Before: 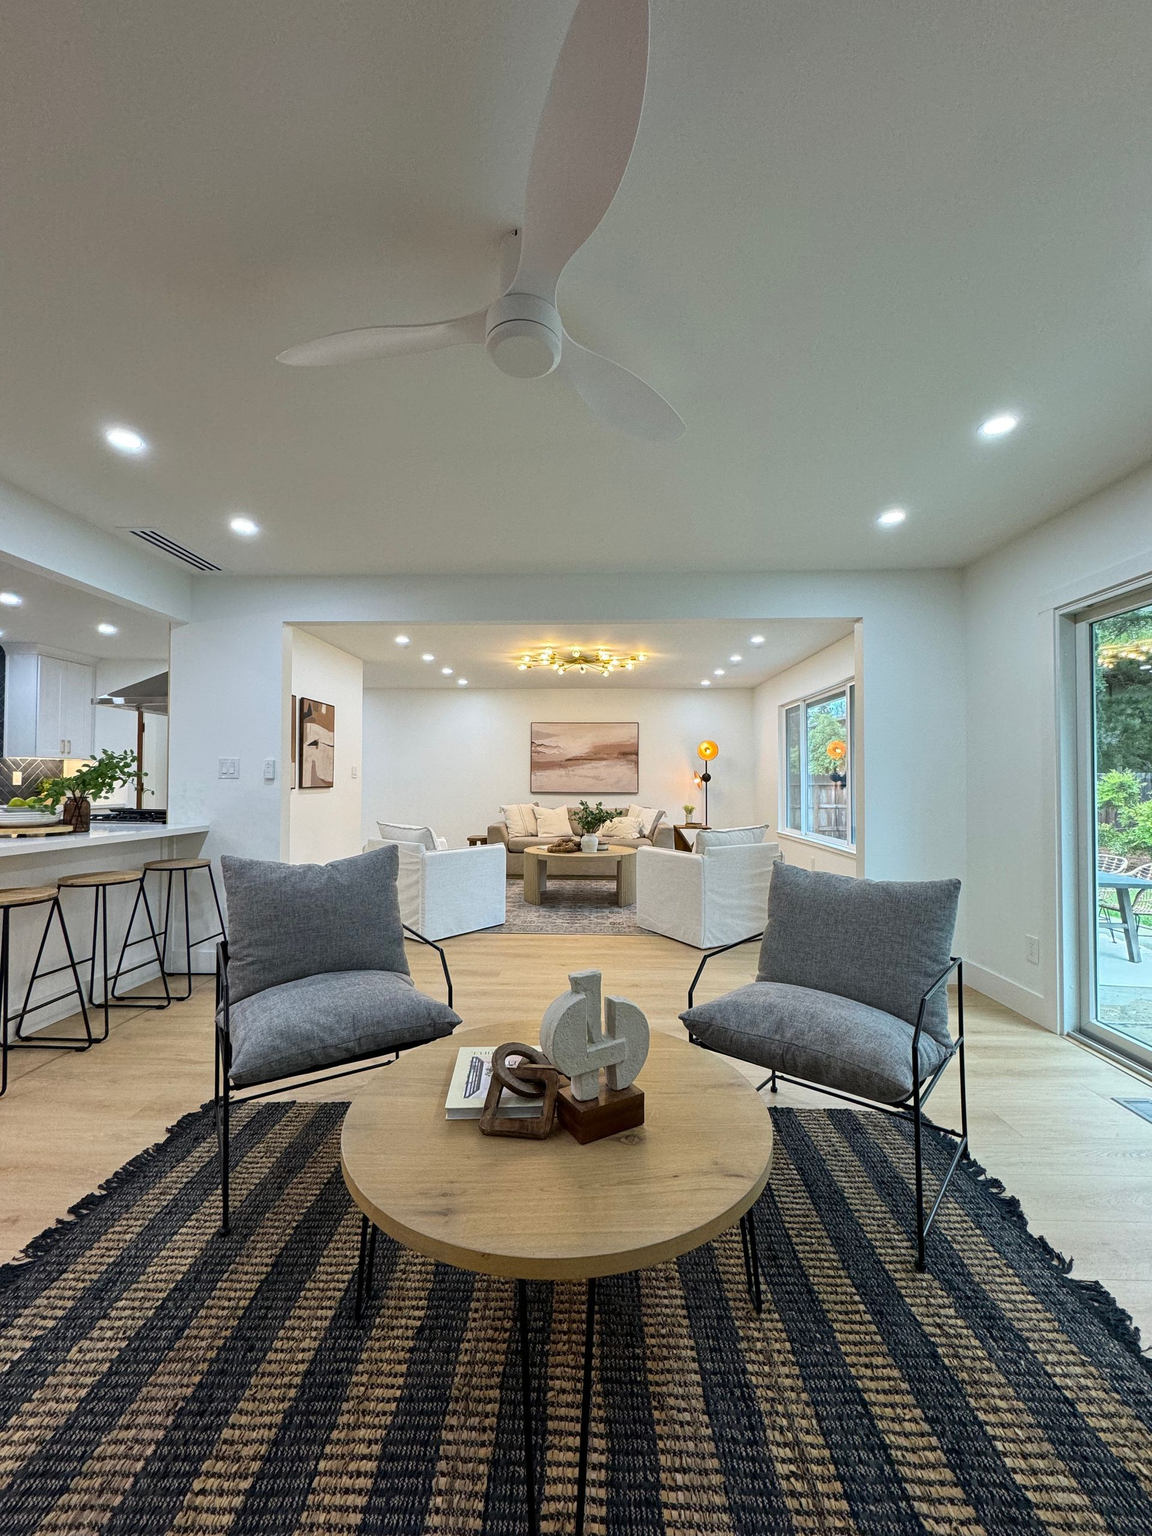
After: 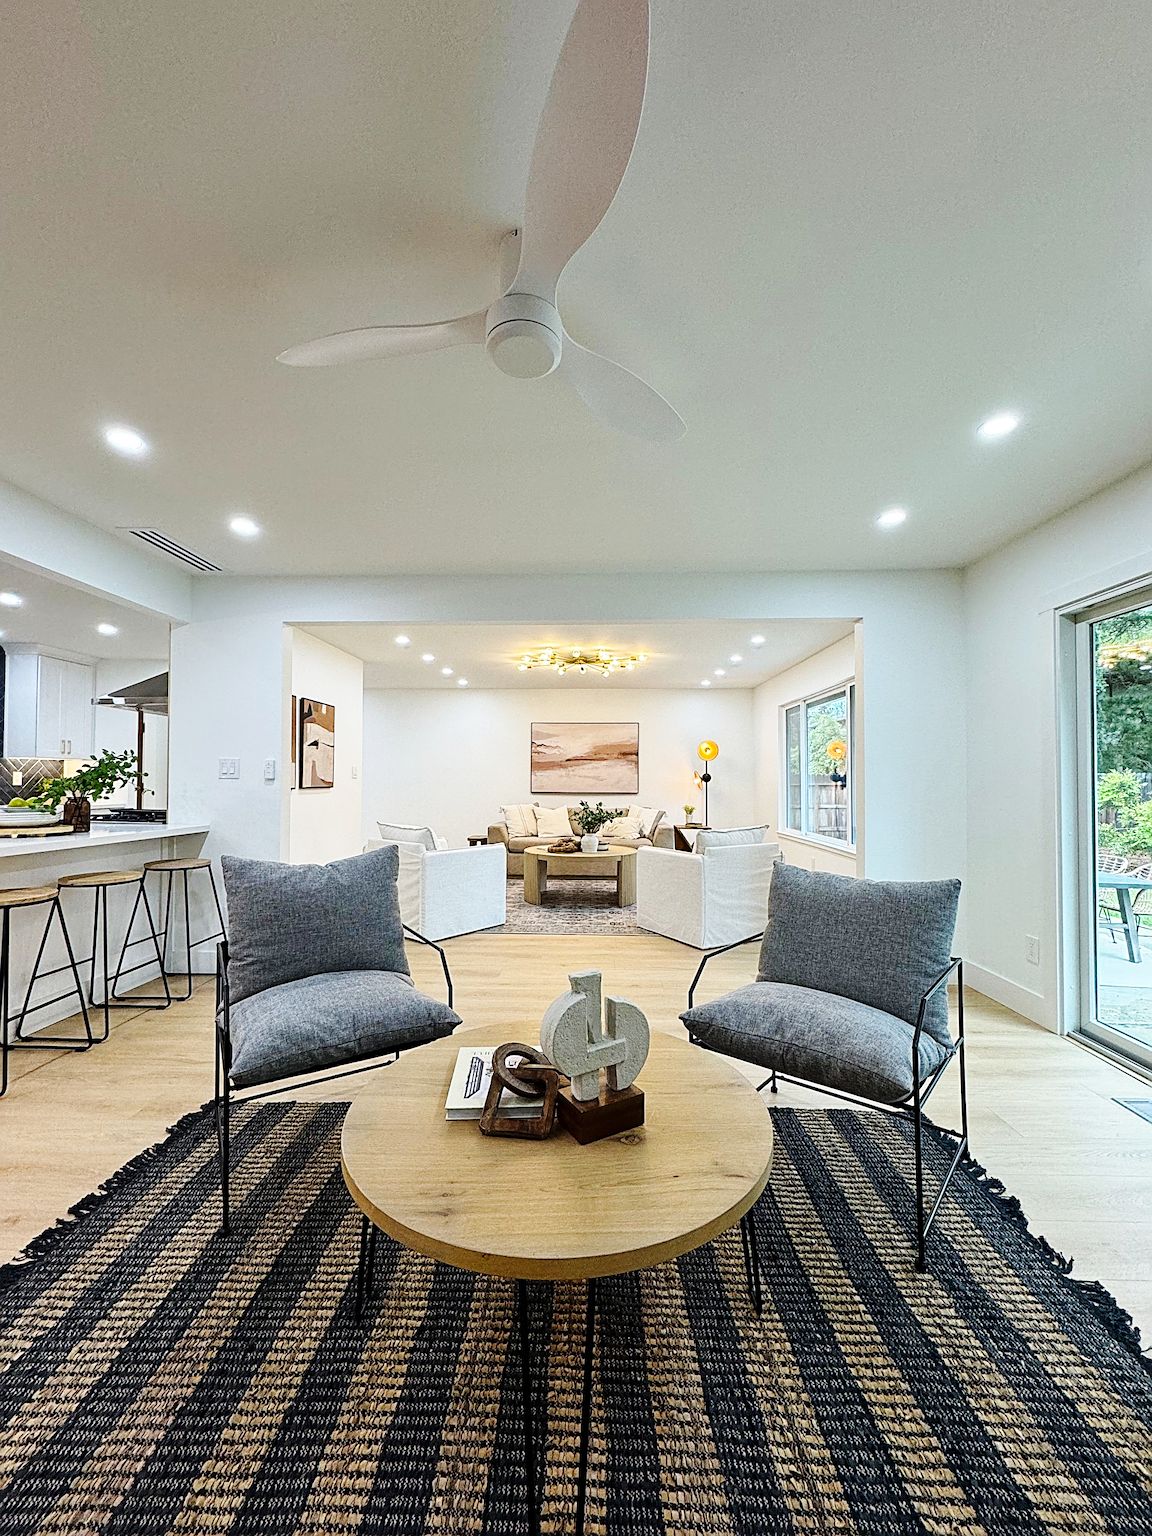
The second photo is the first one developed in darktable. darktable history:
sharpen: radius 2.543, amount 0.636
base curve: curves: ch0 [(0, 0) (0.036, 0.025) (0.121, 0.166) (0.206, 0.329) (0.605, 0.79) (1, 1)], preserve colors none
